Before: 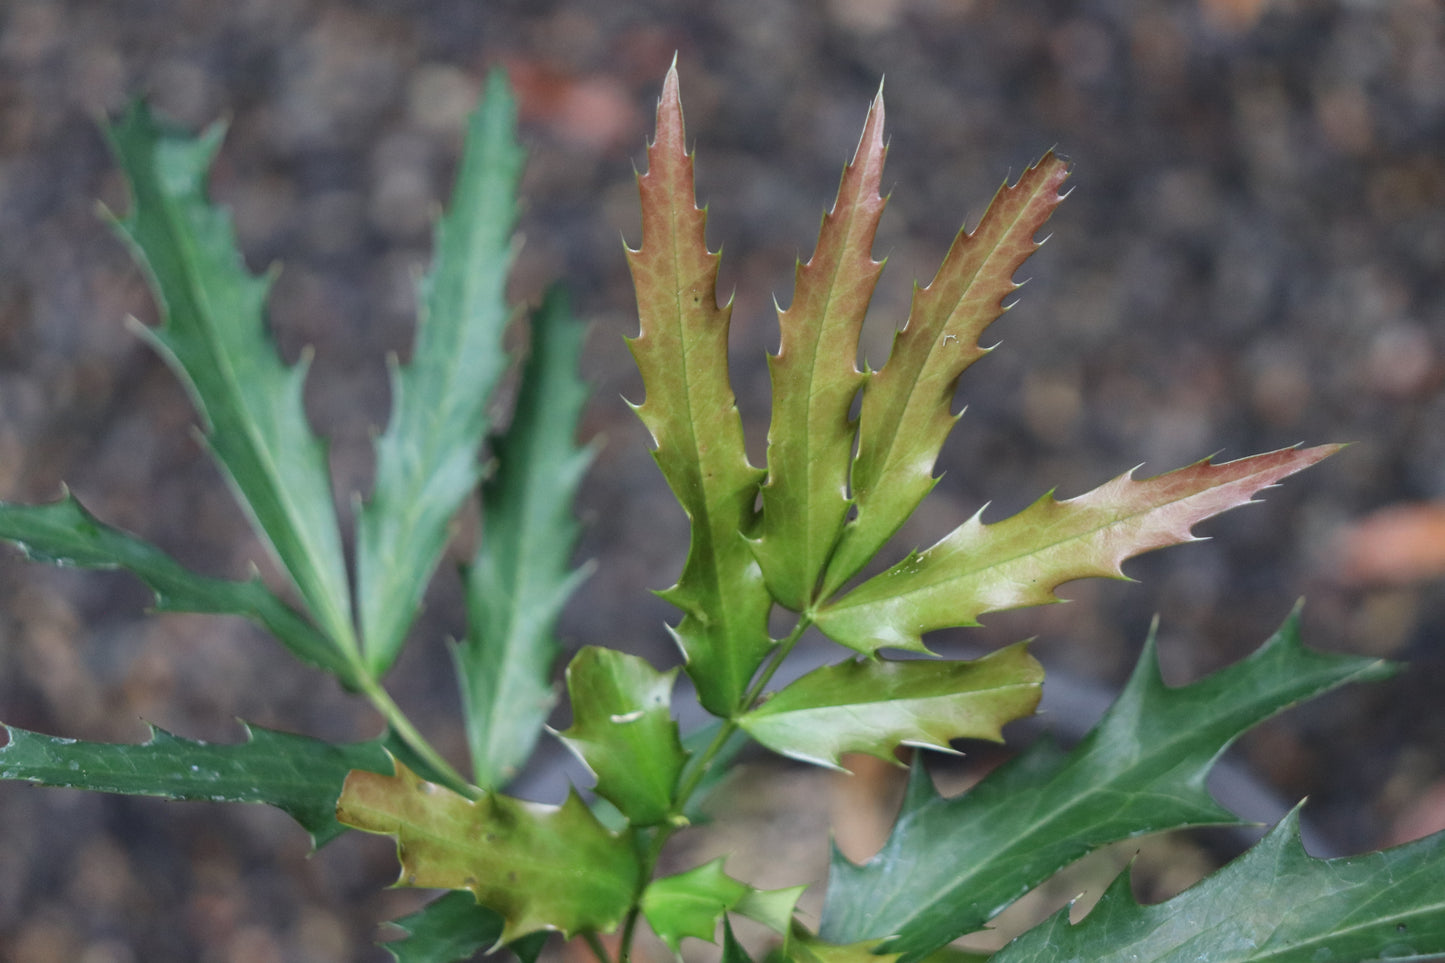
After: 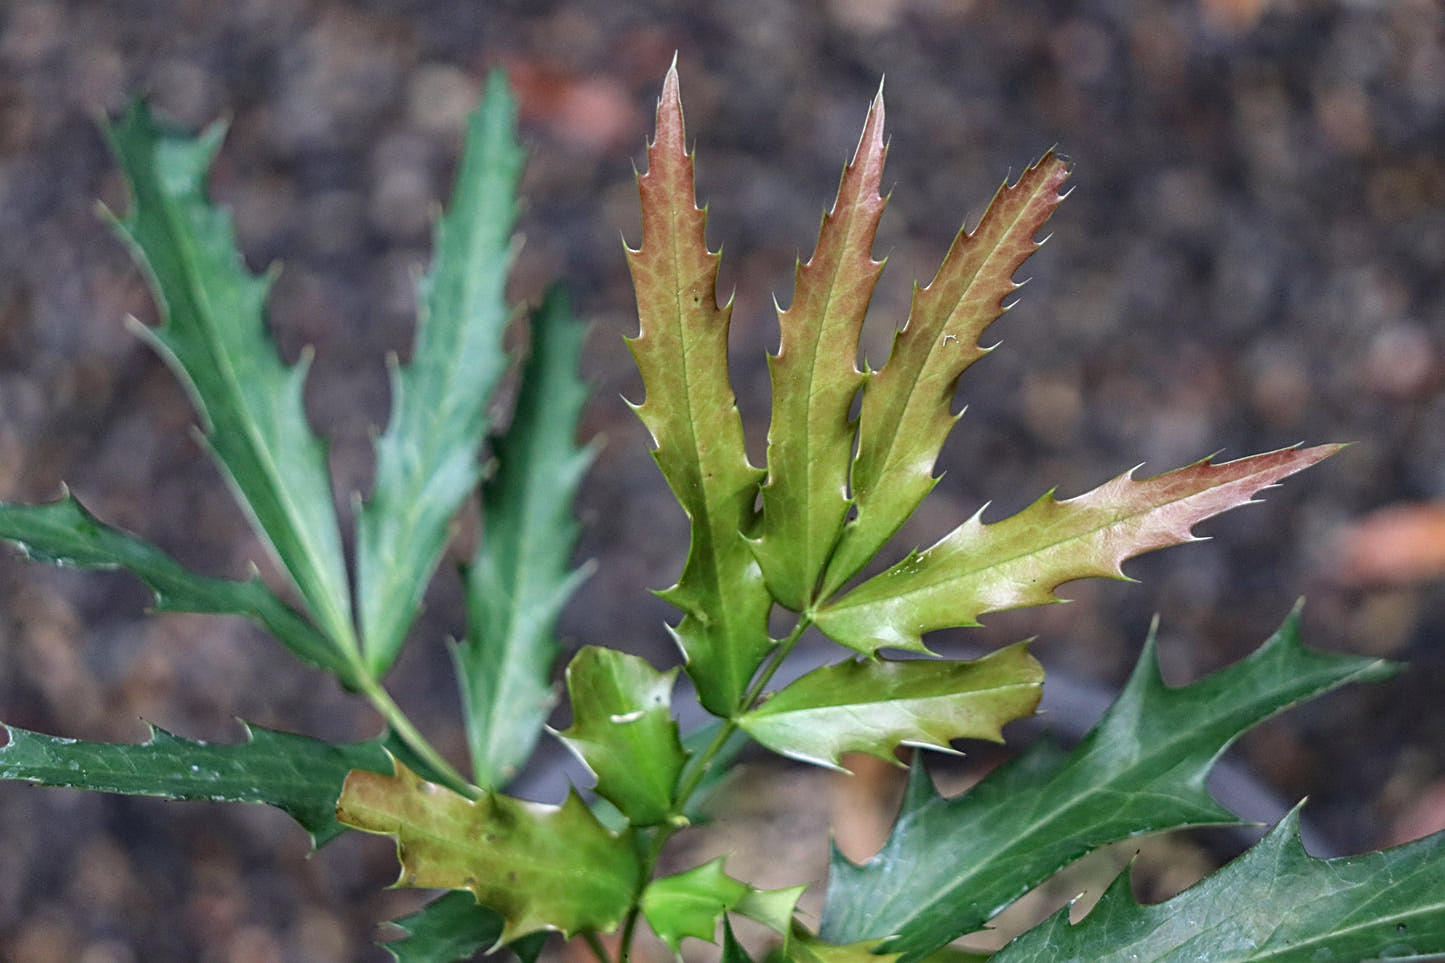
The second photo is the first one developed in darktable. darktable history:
haze removal: compatibility mode true, adaptive false
local contrast: on, module defaults
sharpen: amount 0.499
exposure: black level correction -0.001, exposure 0.08 EV, compensate highlight preservation false
